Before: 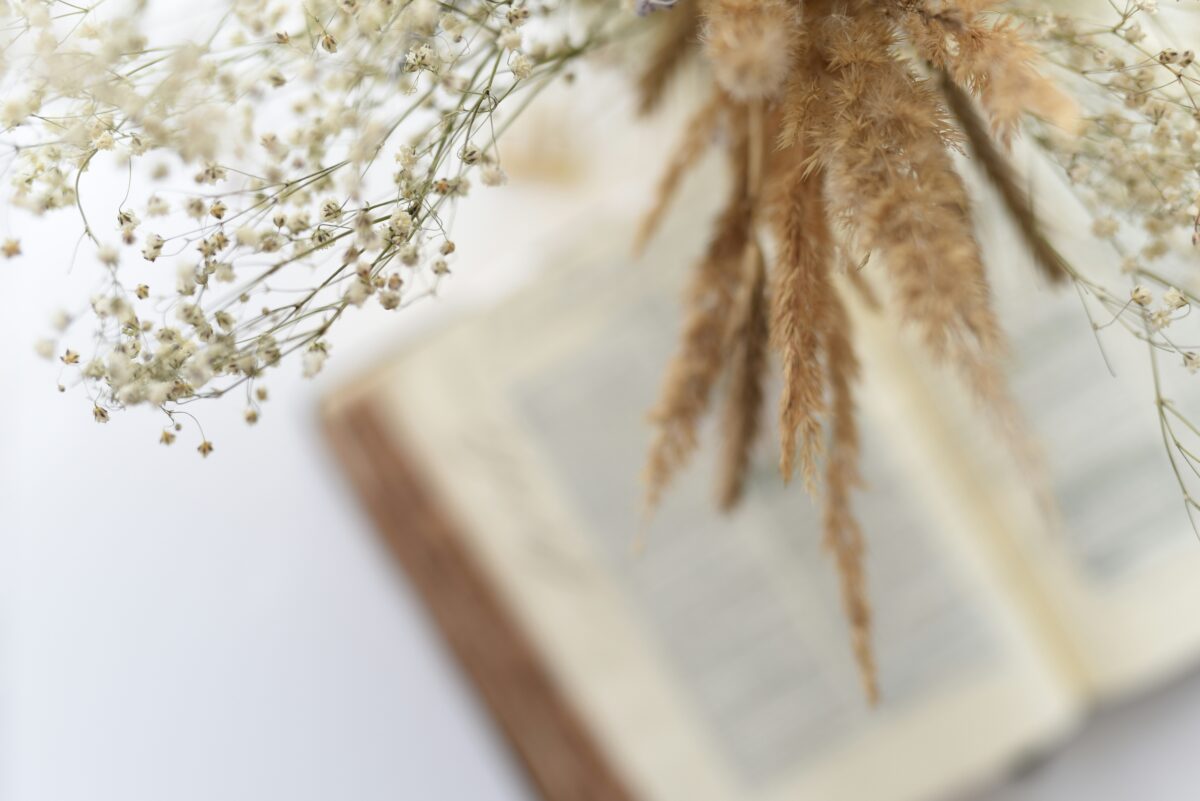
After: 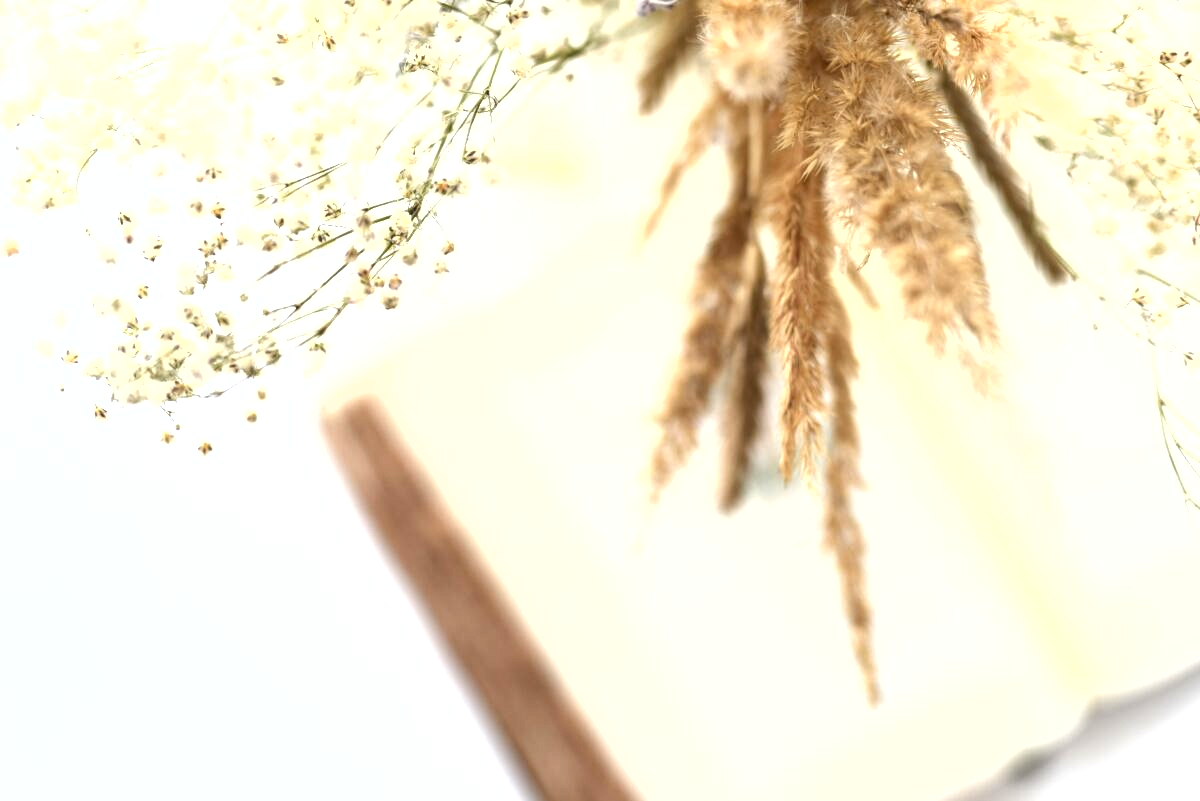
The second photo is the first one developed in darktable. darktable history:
shadows and highlights: shadows 36.82, highlights -27.5, soften with gaussian
exposure: black level correction 0, exposure 1.279 EV, compensate highlight preservation false
local contrast: on, module defaults
